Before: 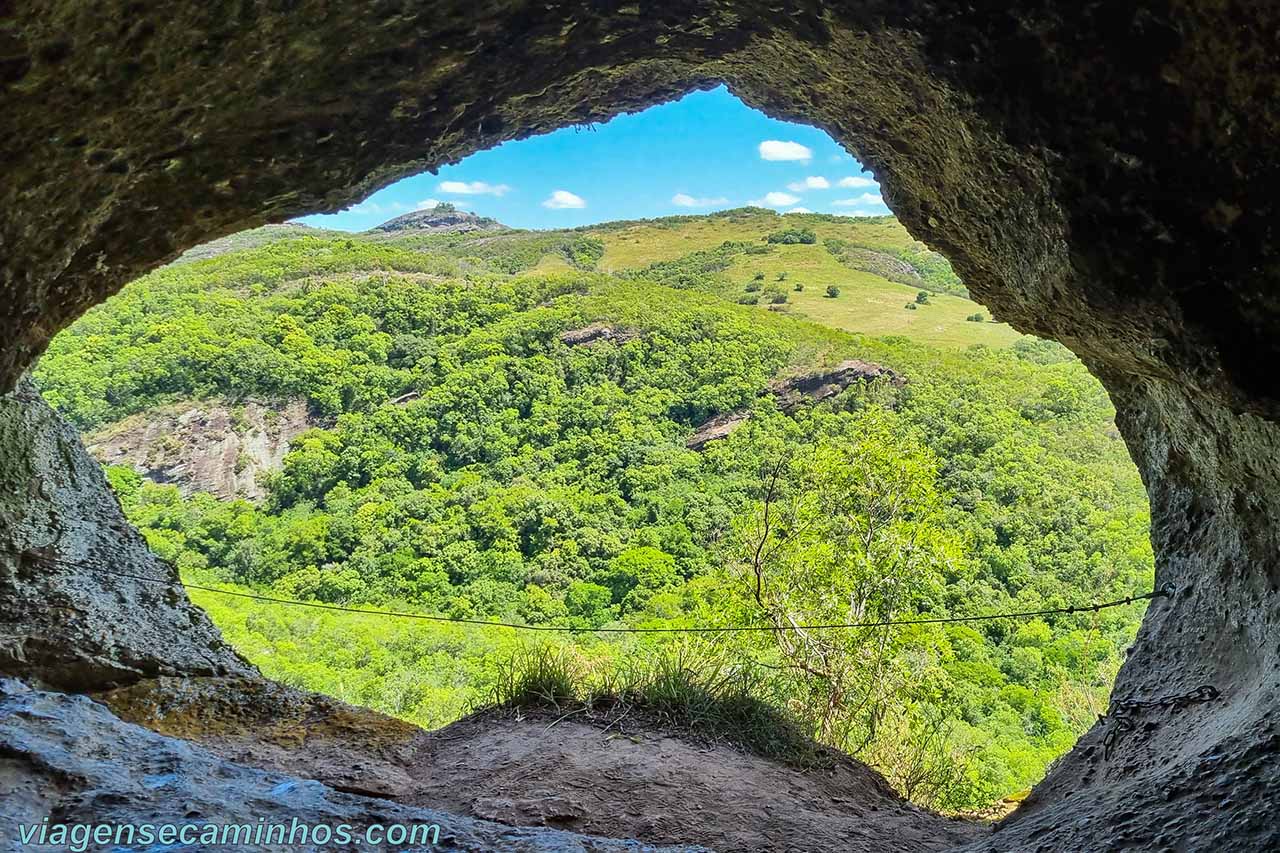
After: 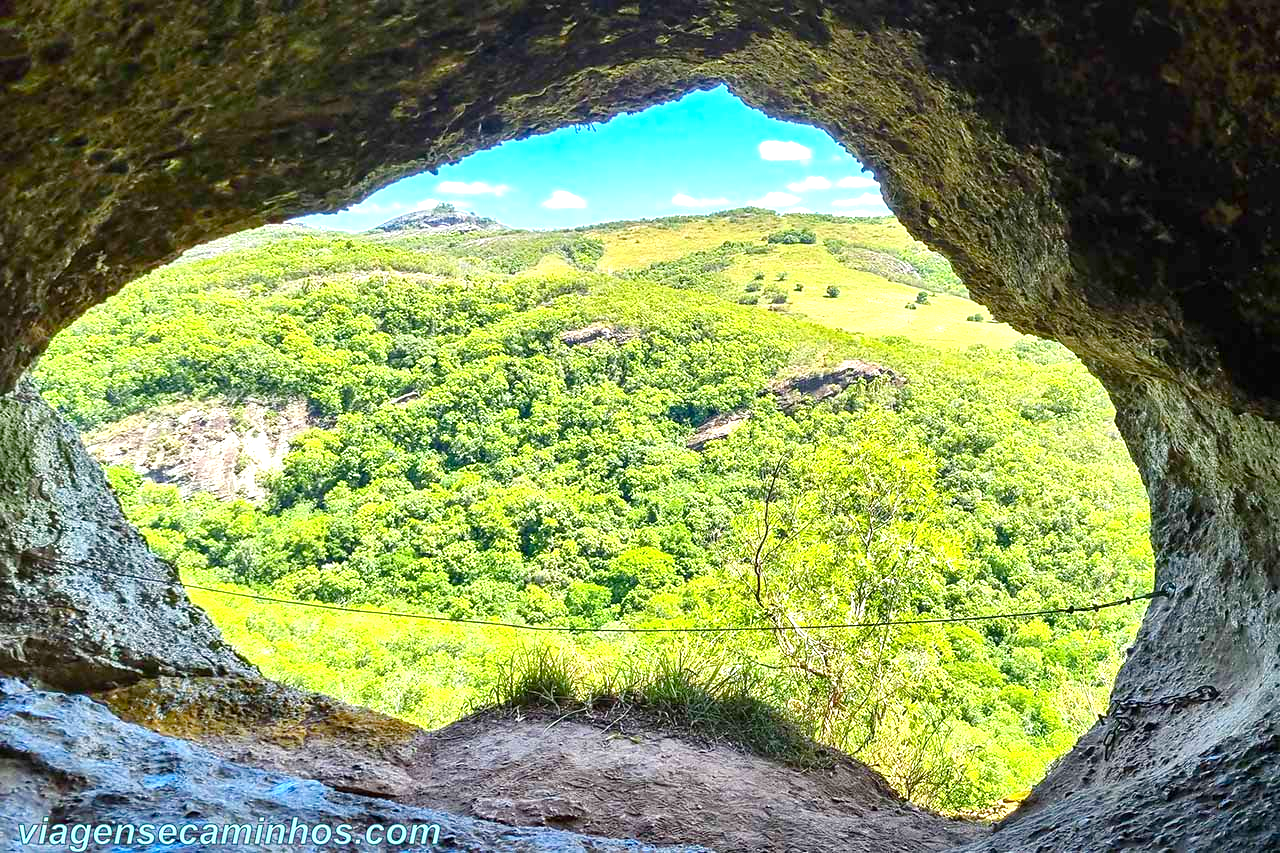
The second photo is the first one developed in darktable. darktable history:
exposure: black level correction 0, exposure 1 EV, compensate highlight preservation false
color balance rgb: perceptual saturation grading › global saturation 20.908%, perceptual saturation grading › highlights -19.828%, perceptual saturation grading › shadows 29.987%
